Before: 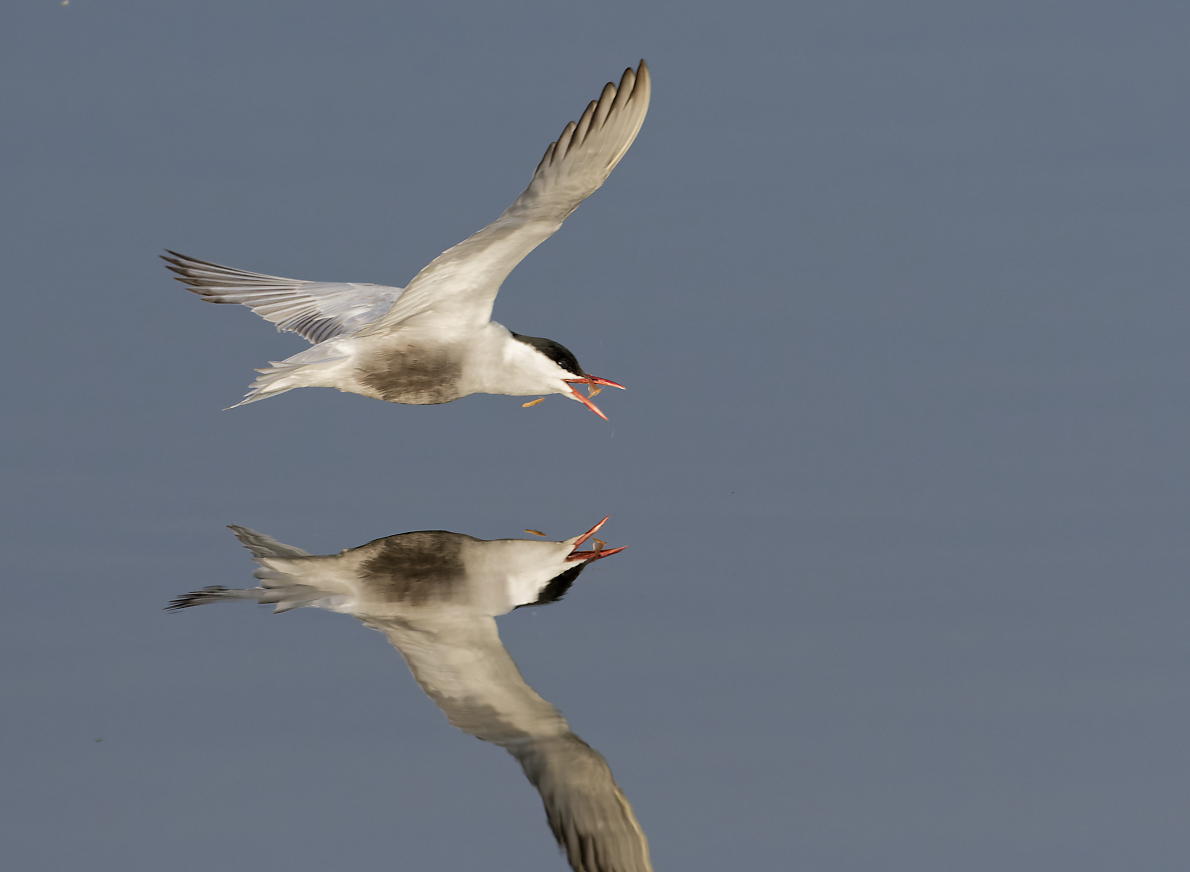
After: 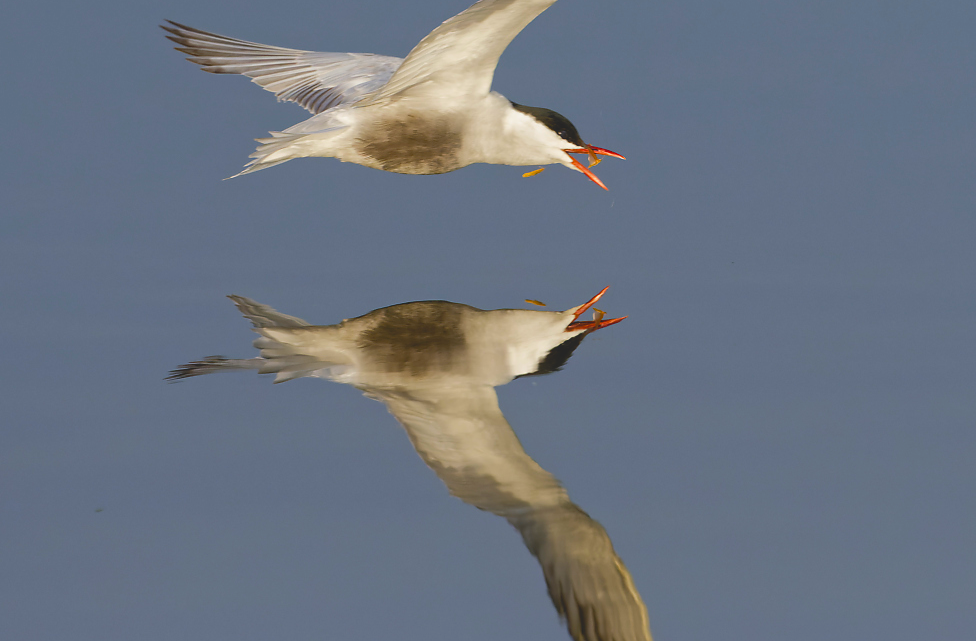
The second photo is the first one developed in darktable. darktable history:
crop: top 26.448%, right 17.972%
contrast brightness saturation: contrast -0.289
color balance rgb: perceptual saturation grading › global saturation 36.04%, perceptual saturation grading › shadows 35.433%, perceptual brilliance grading › global brilliance 15.256%, perceptual brilliance grading › shadows -34.382%
